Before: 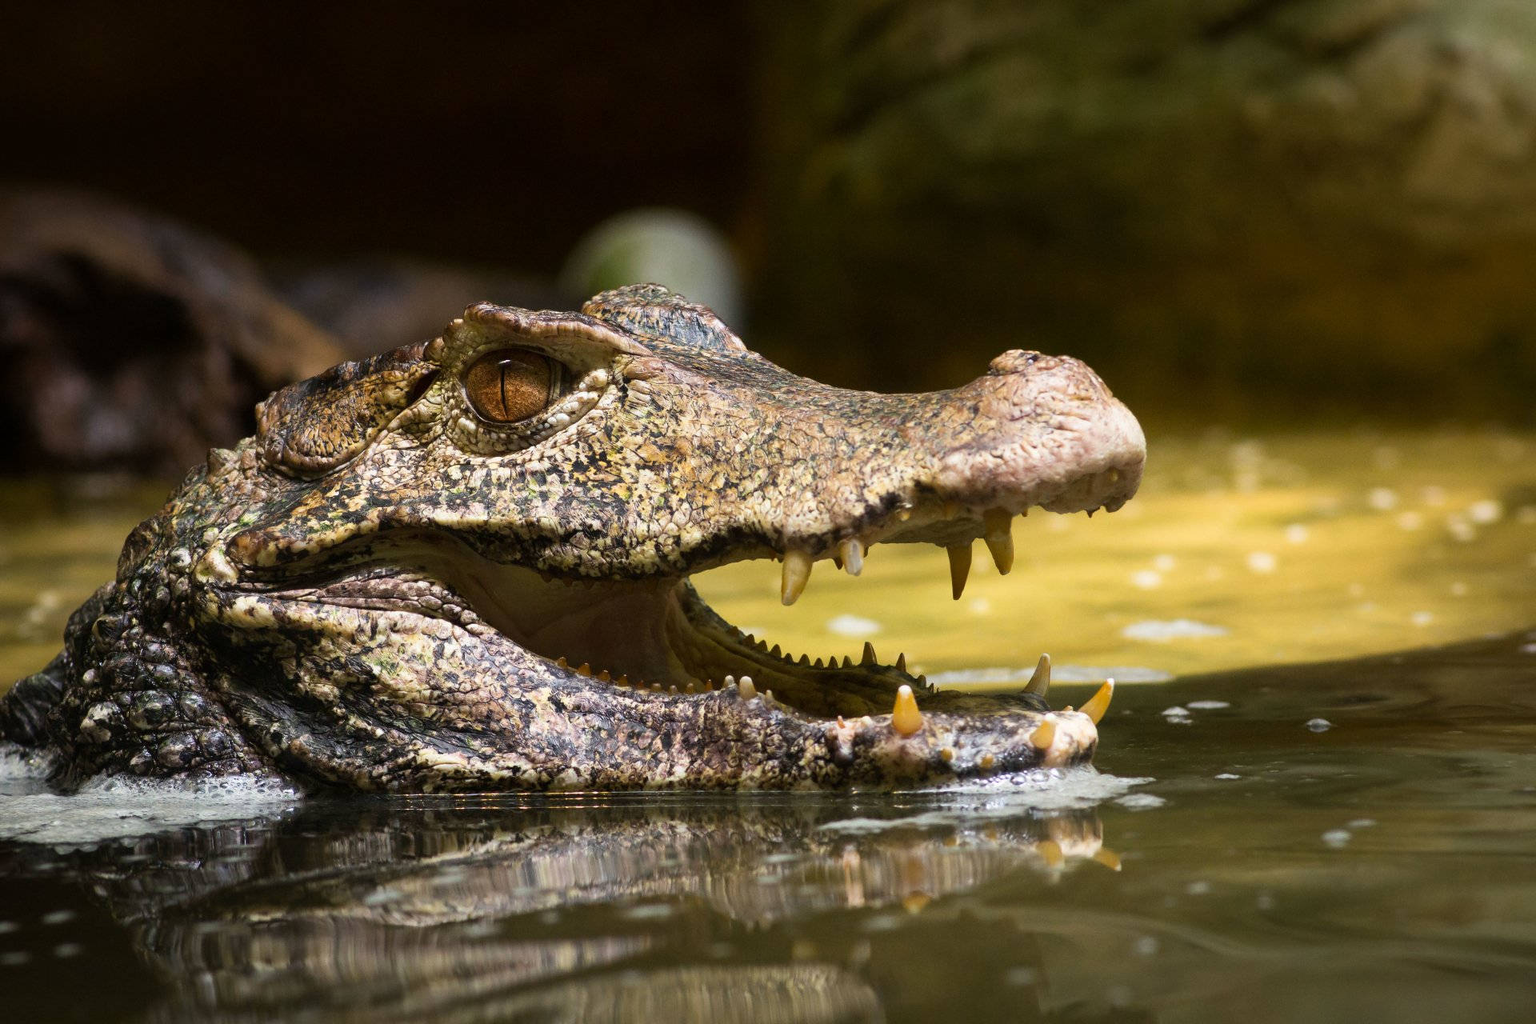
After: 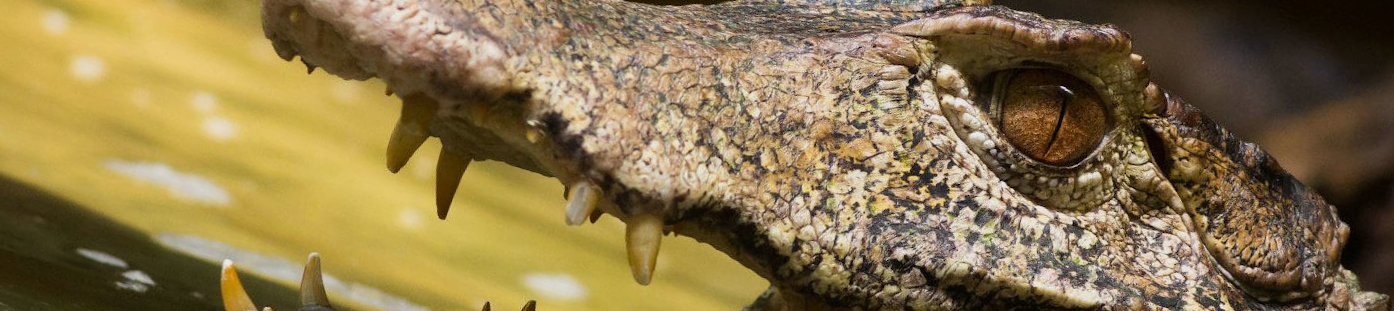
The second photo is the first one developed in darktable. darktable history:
crop and rotate: angle 16.12°, top 30.835%, bottom 35.653%
exposure: exposure -0.242 EV, compensate highlight preservation false
